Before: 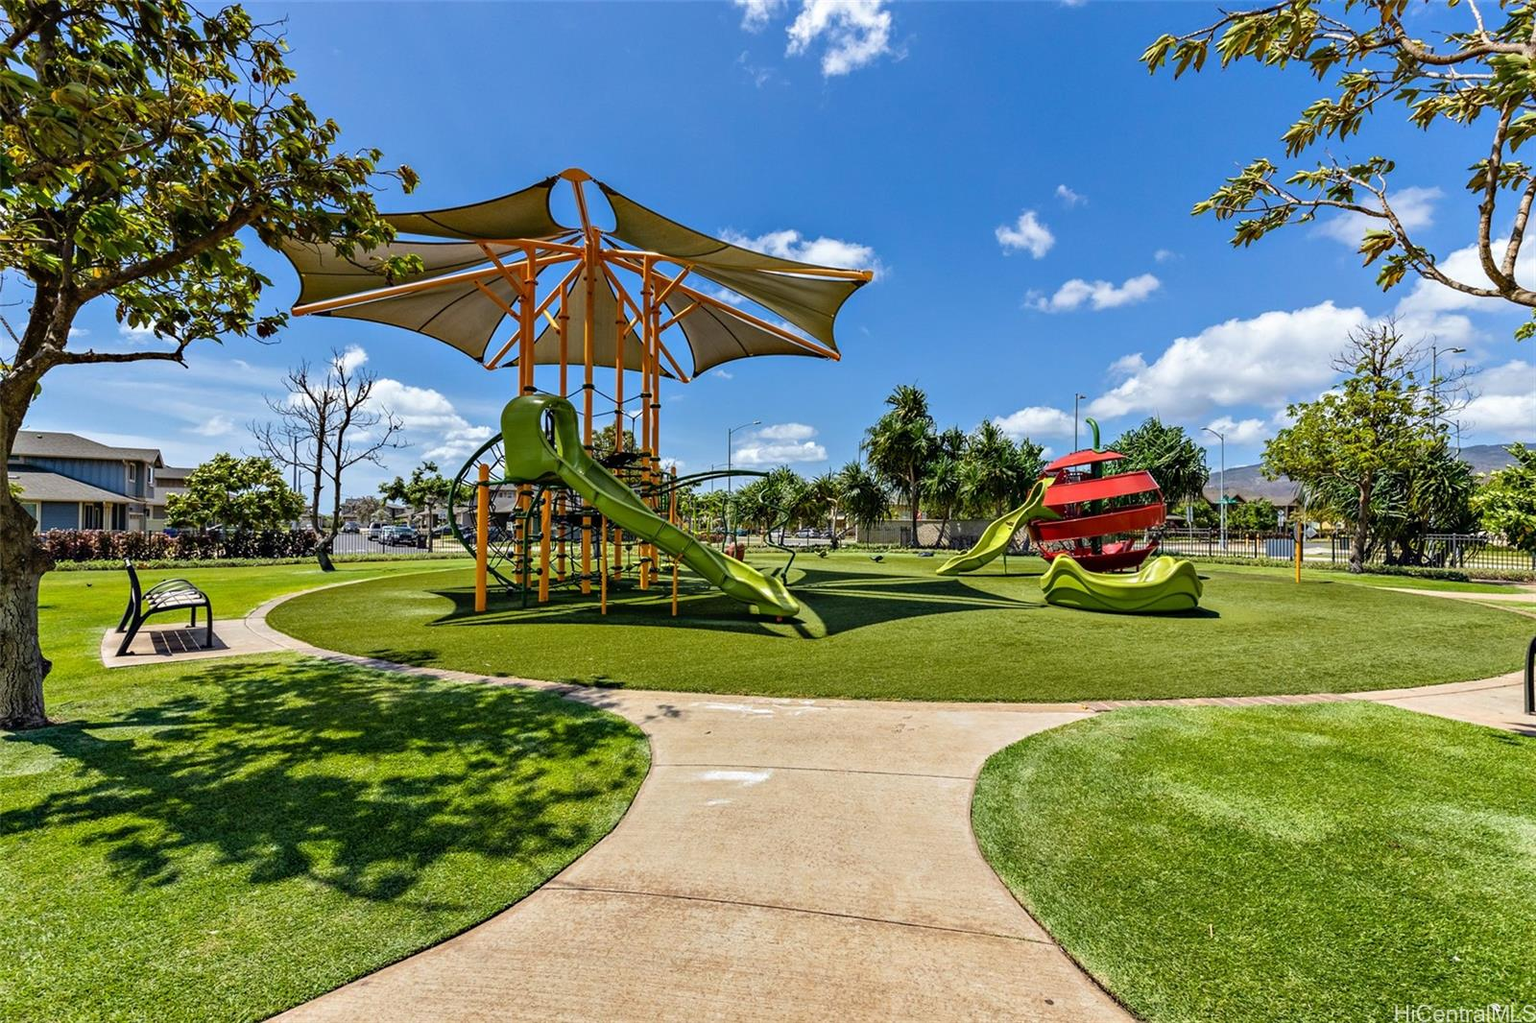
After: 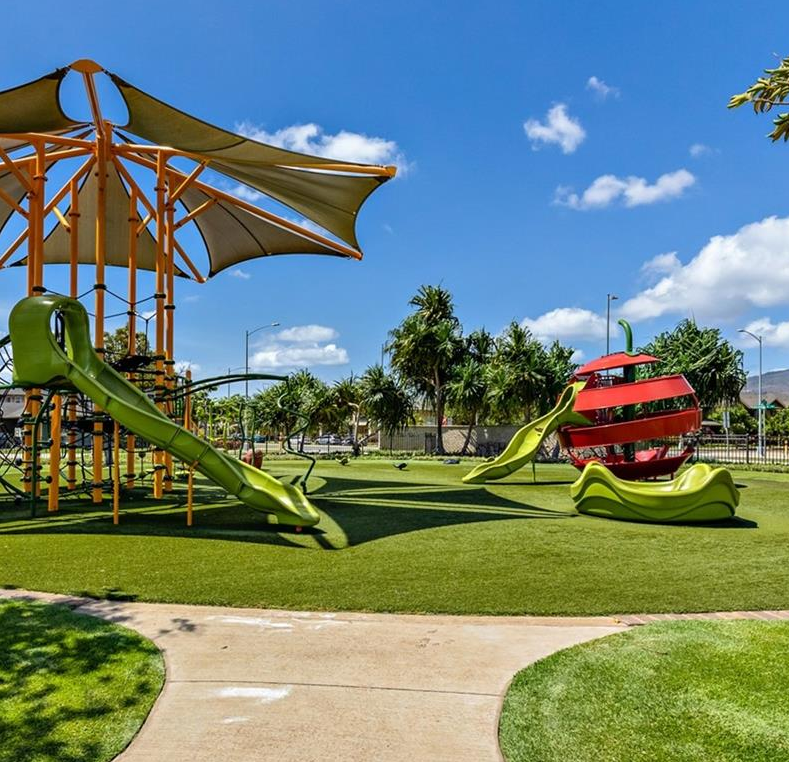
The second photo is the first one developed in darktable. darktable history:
crop: left 32.082%, top 10.954%, right 18.563%, bottom 17.522%
